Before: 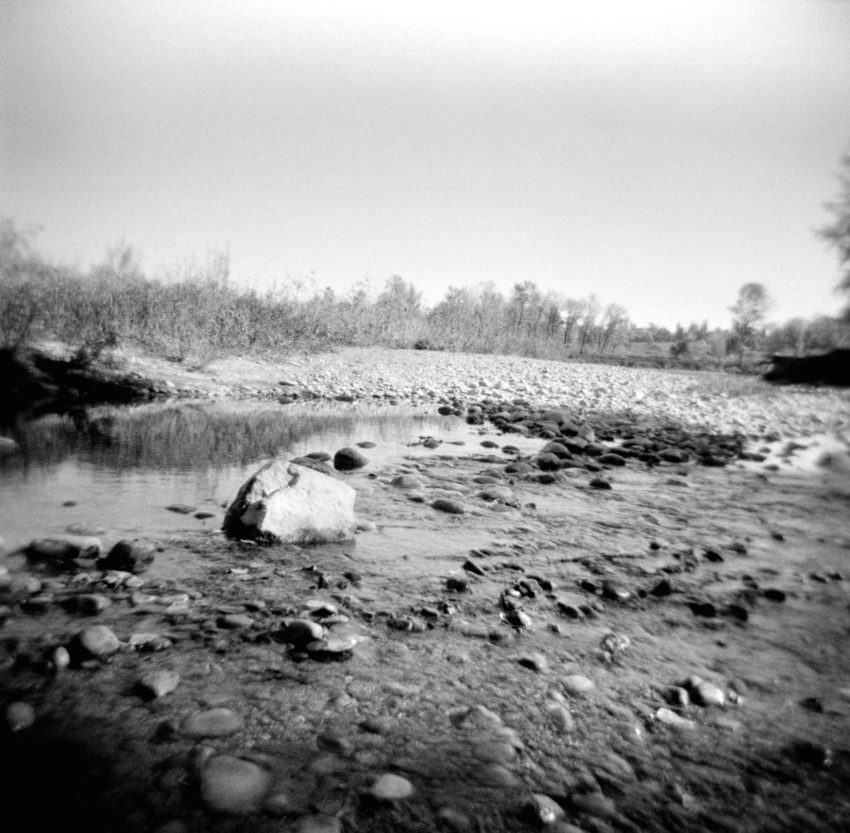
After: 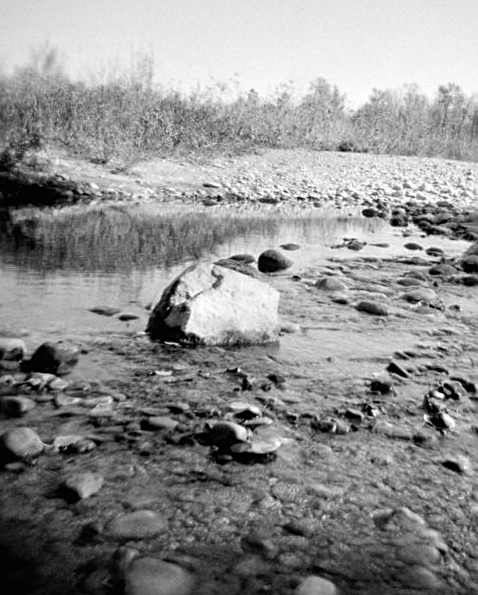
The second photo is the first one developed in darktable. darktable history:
color correction: saturation 1.34
sharpen: on, module defaults
crop: left 8.966%, top 23.852%, right 34.699%, bottom 4.703%
color balance rgb: perceptual saturation grading › global saturation 20%, global vibrance 20%
